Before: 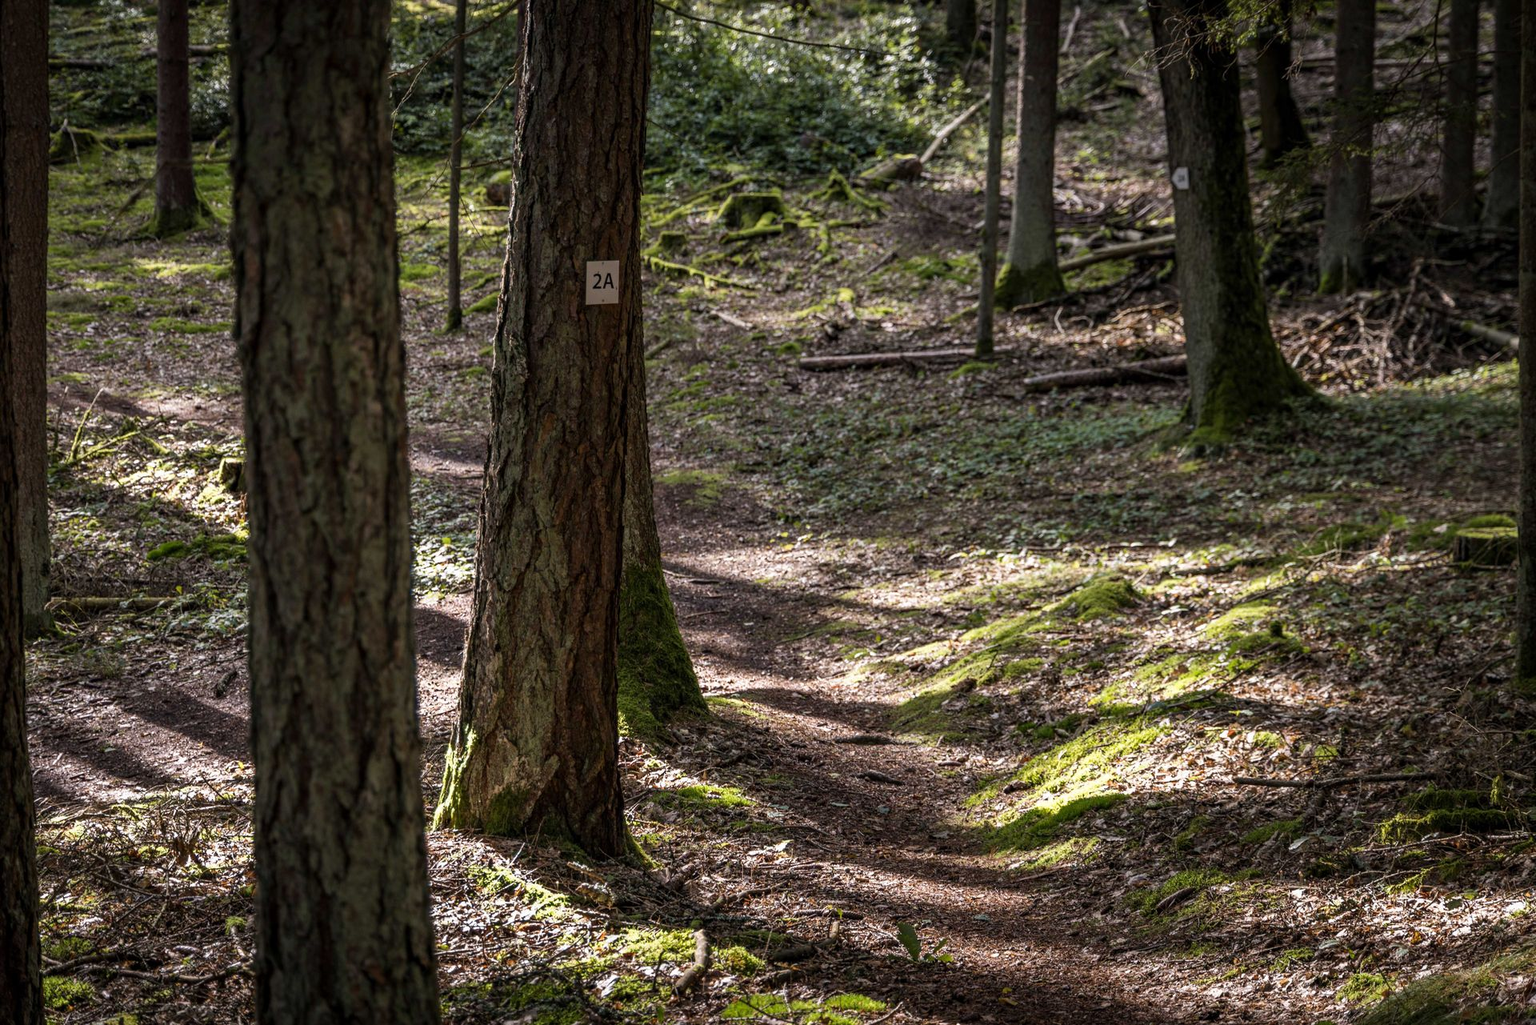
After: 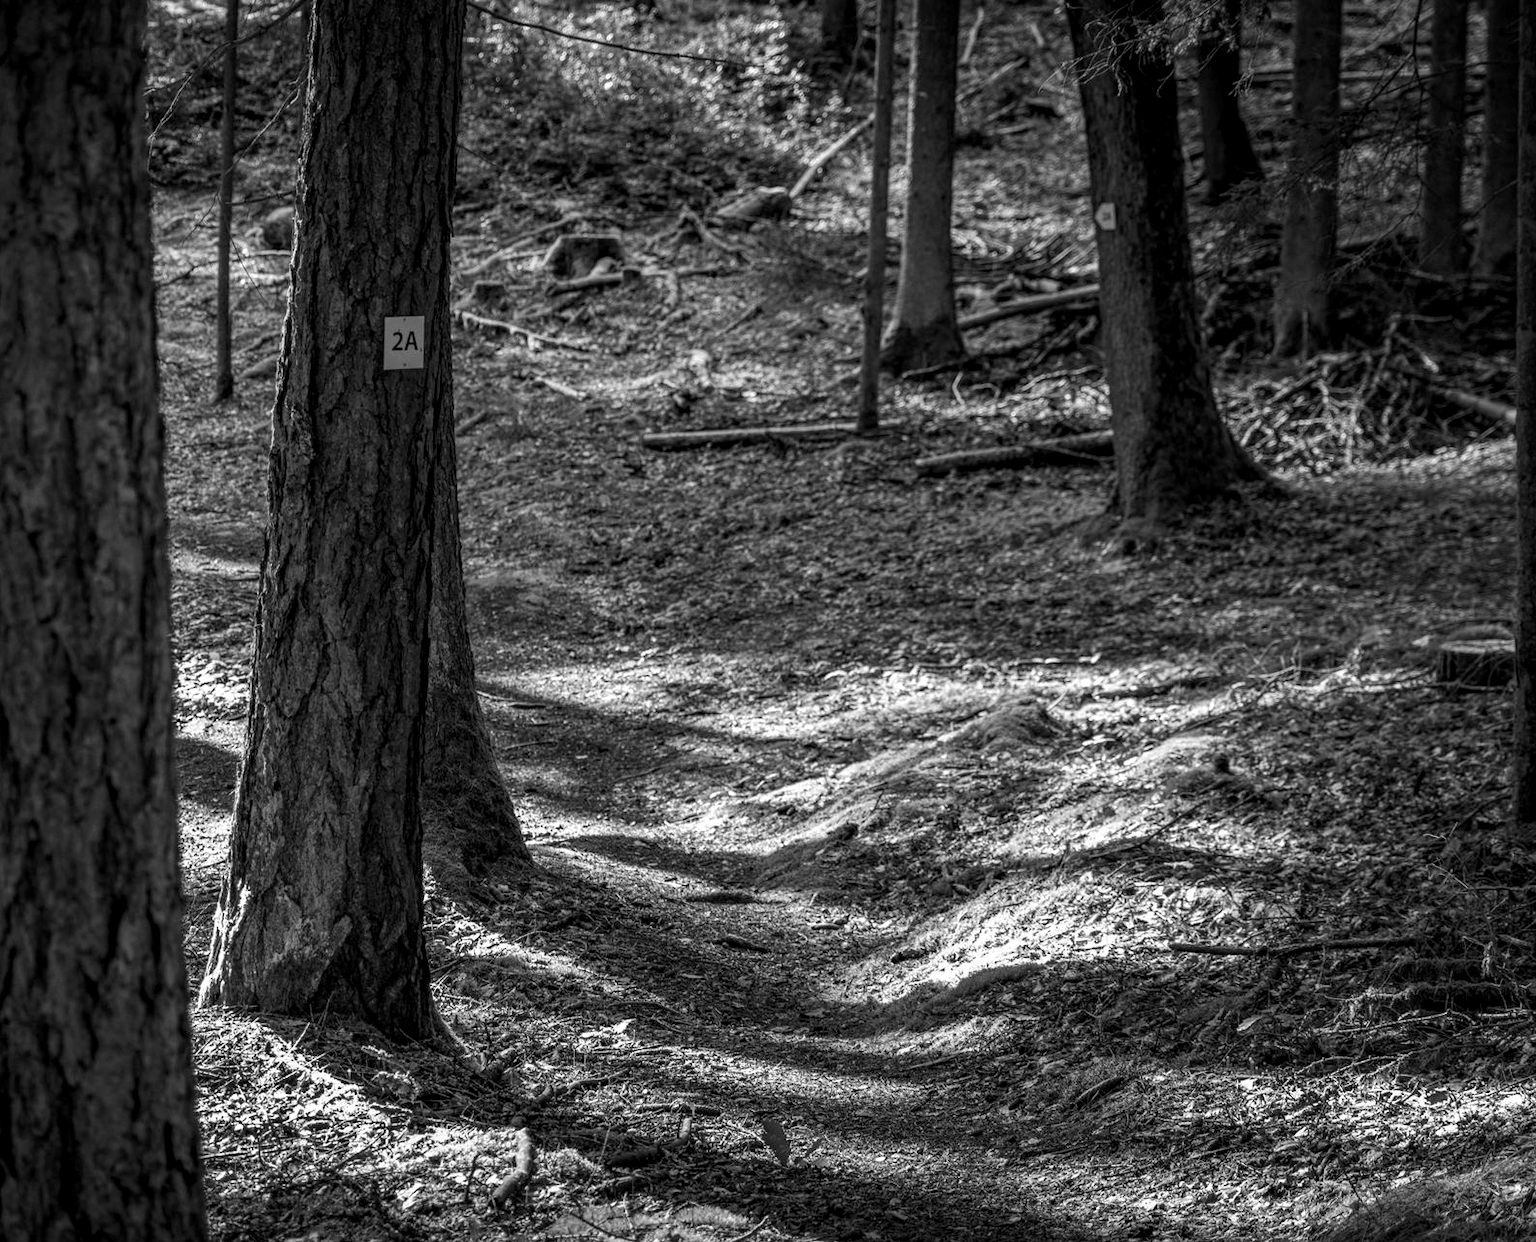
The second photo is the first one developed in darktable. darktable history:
crop: left 17.582%, bottom 0.031%
monochrome: size 3.1
local contrast: highlights 100%, shadows 100%, detail 131%, midtone range 0.2
